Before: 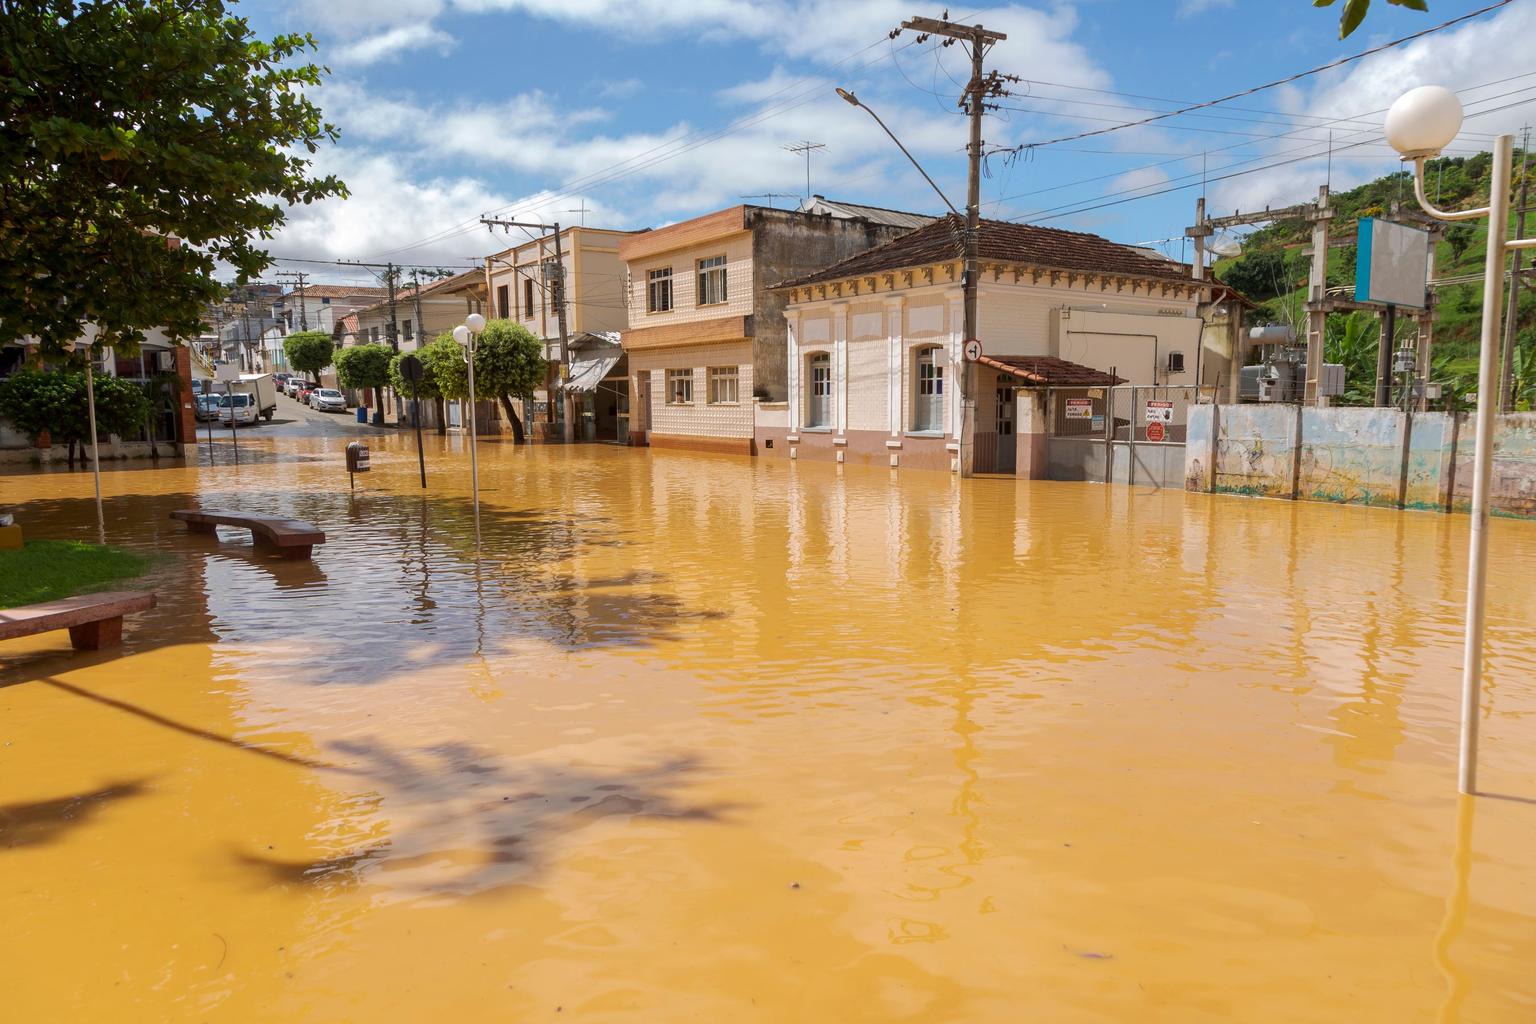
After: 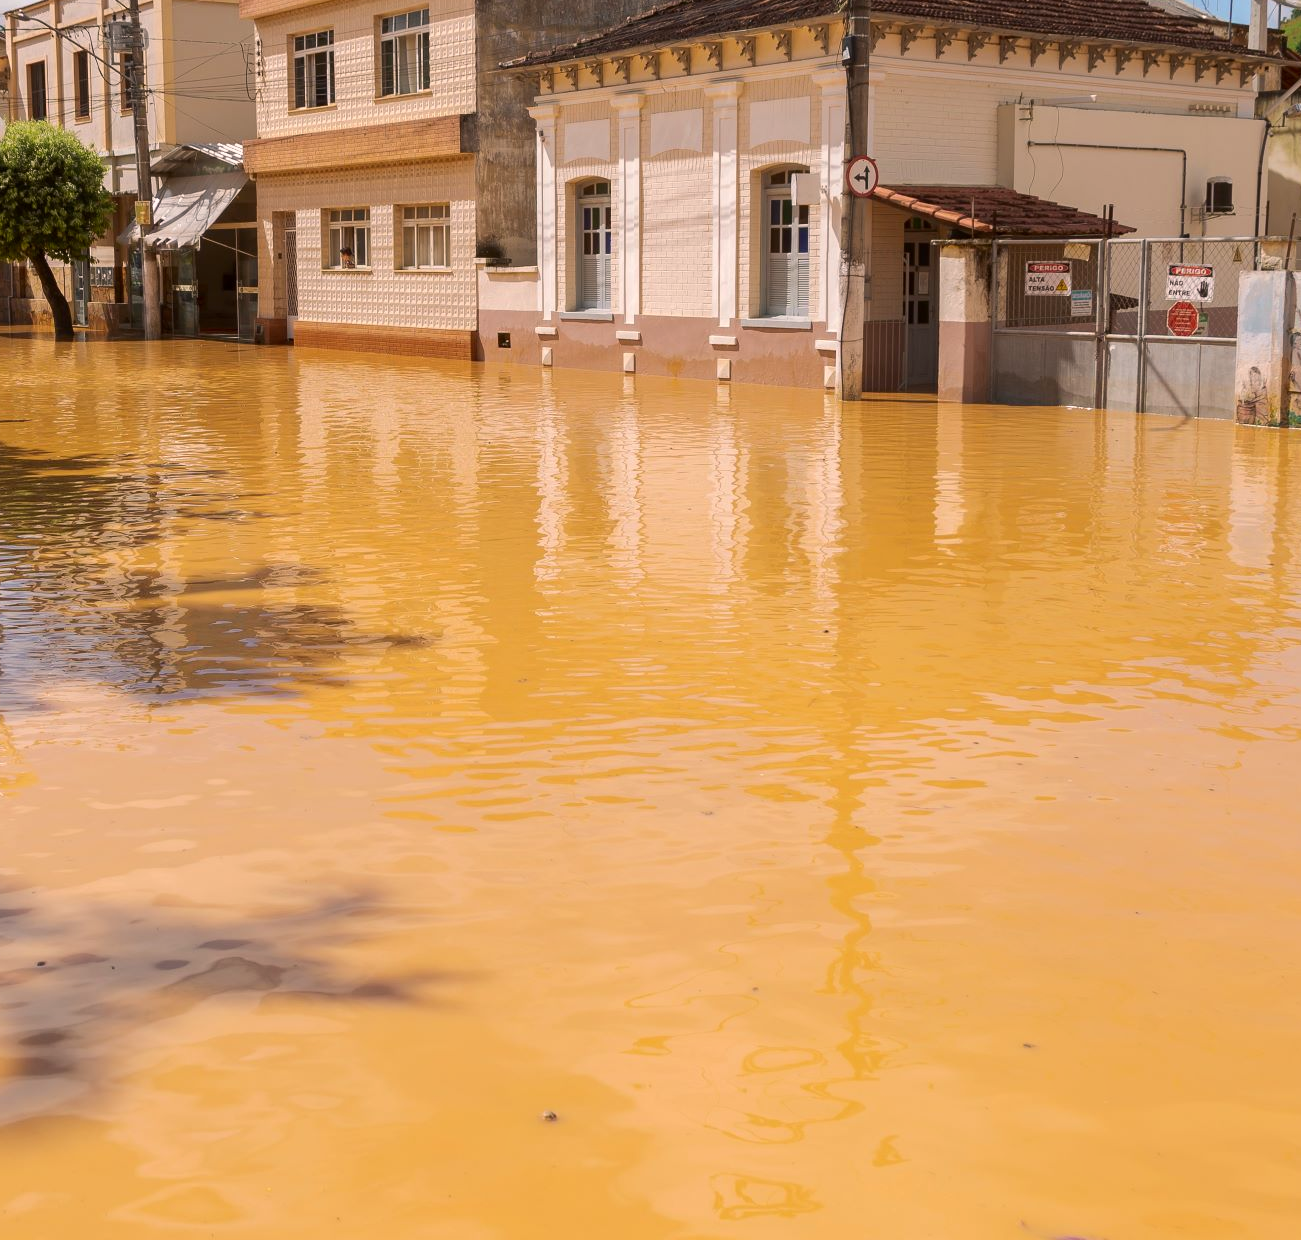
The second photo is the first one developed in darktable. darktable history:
shadows and highlights: shadows -28.18, highlights 29.6
color correction: highlights a* 6, highlights b* 4.77
crop: left 31.41%, top 24.48%, right 20.398%, bottom 6.577%
